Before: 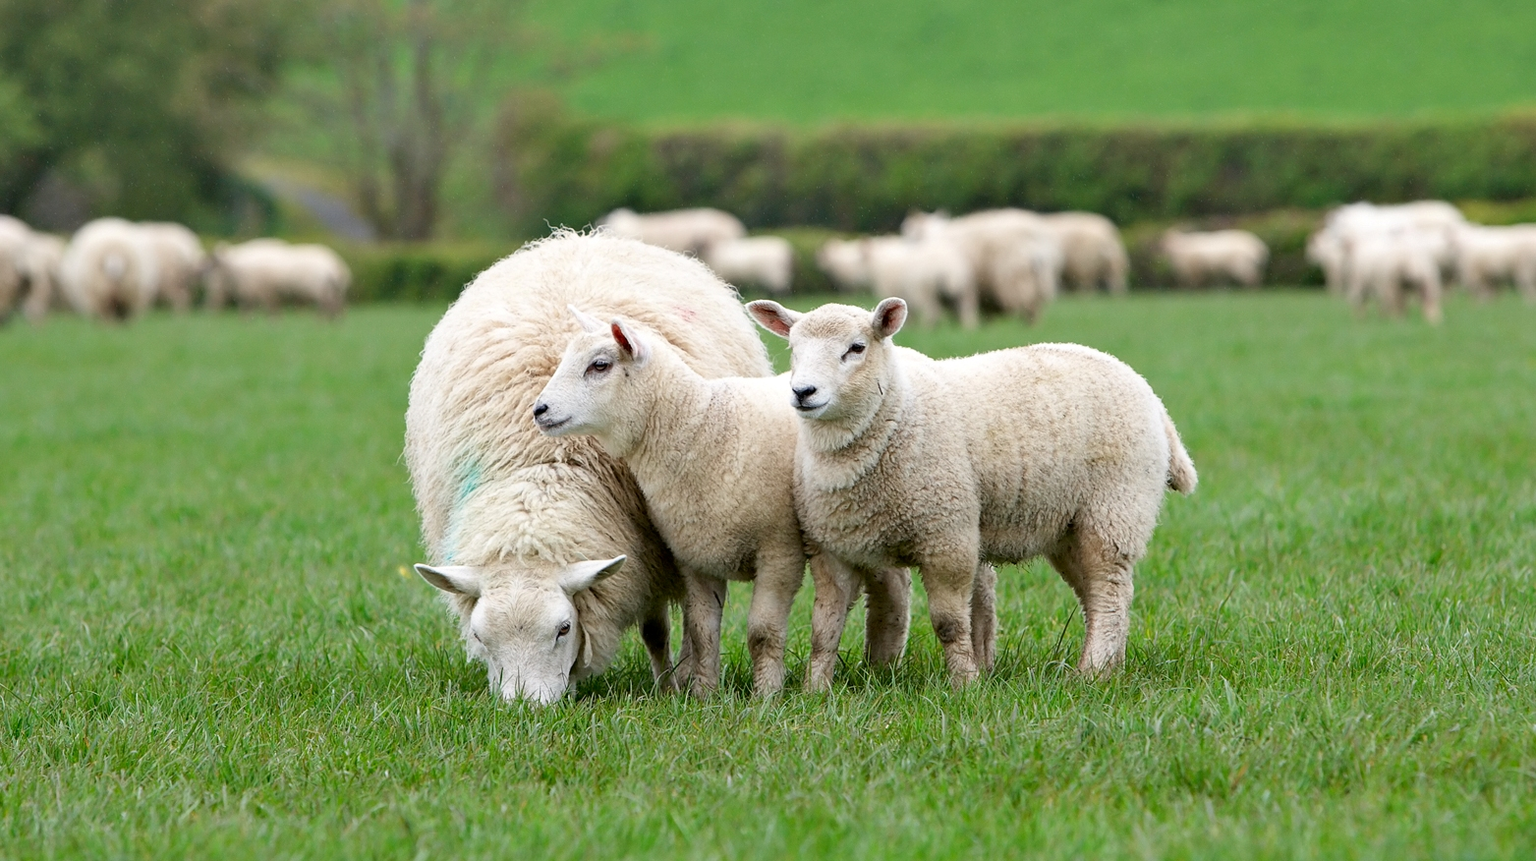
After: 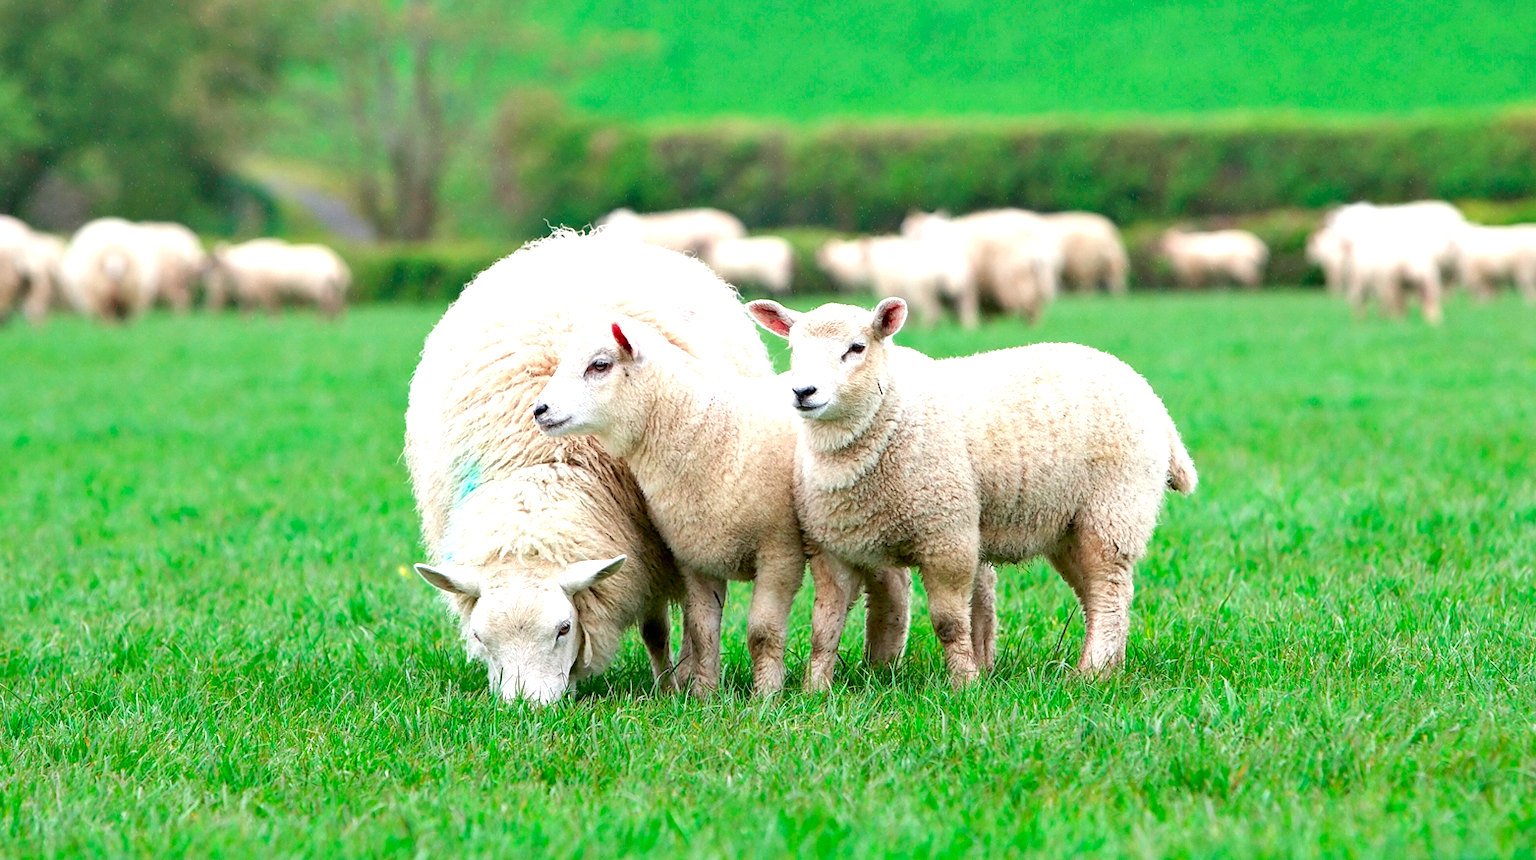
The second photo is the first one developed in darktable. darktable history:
exposure: black level correction 0, exposure 0.7 EV, compensate exposure bias true, compensate highlight preservation false
color contrast: green-magenta contrast 1.73, blue-yellow contrast 1.15
